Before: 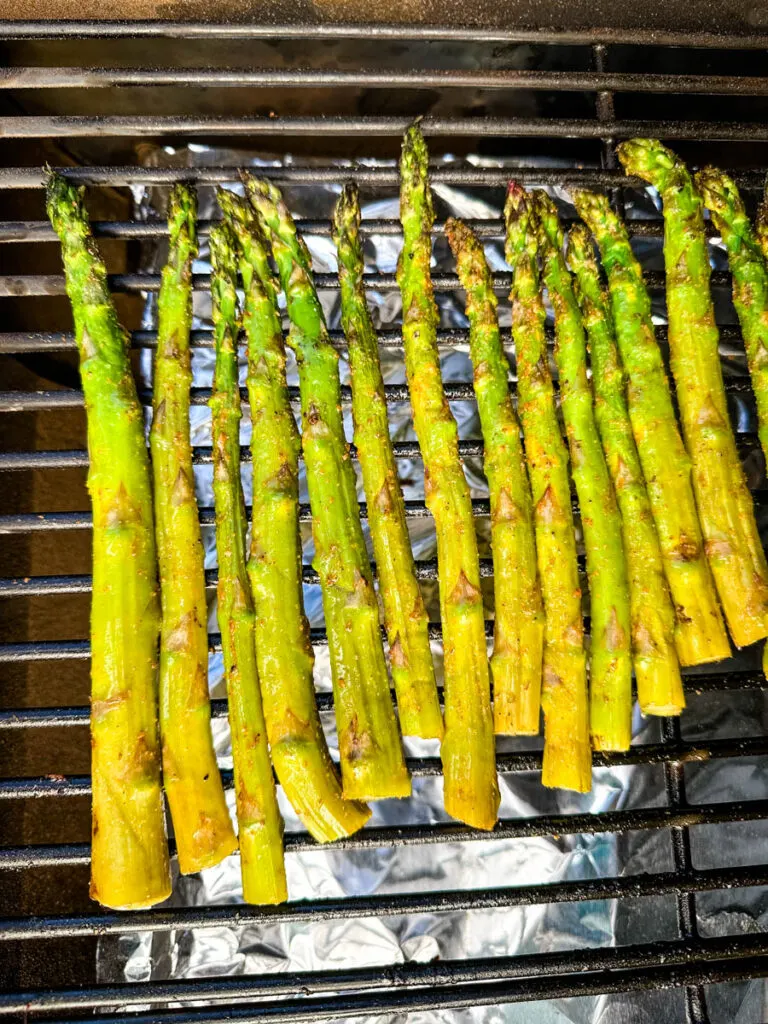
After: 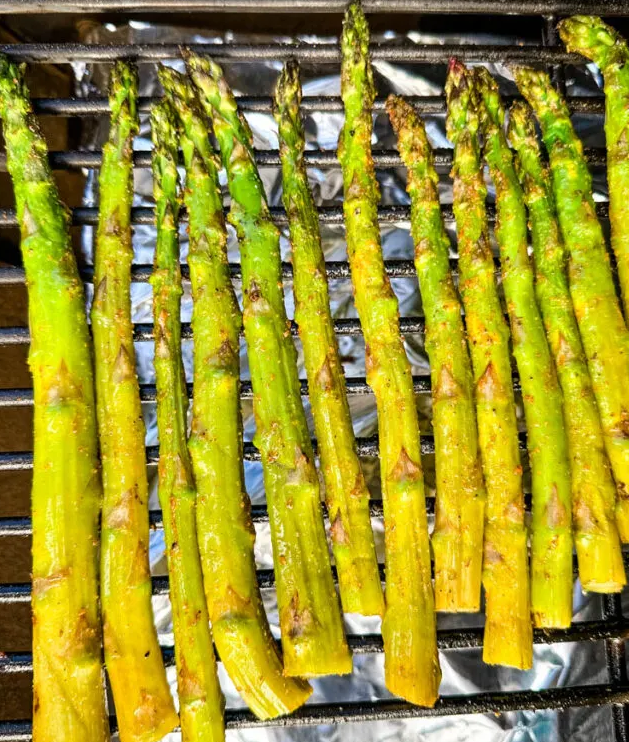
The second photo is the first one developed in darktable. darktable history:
crop: left 7.789%, top 12.064%, right 10.242%, bottom 15.397%
